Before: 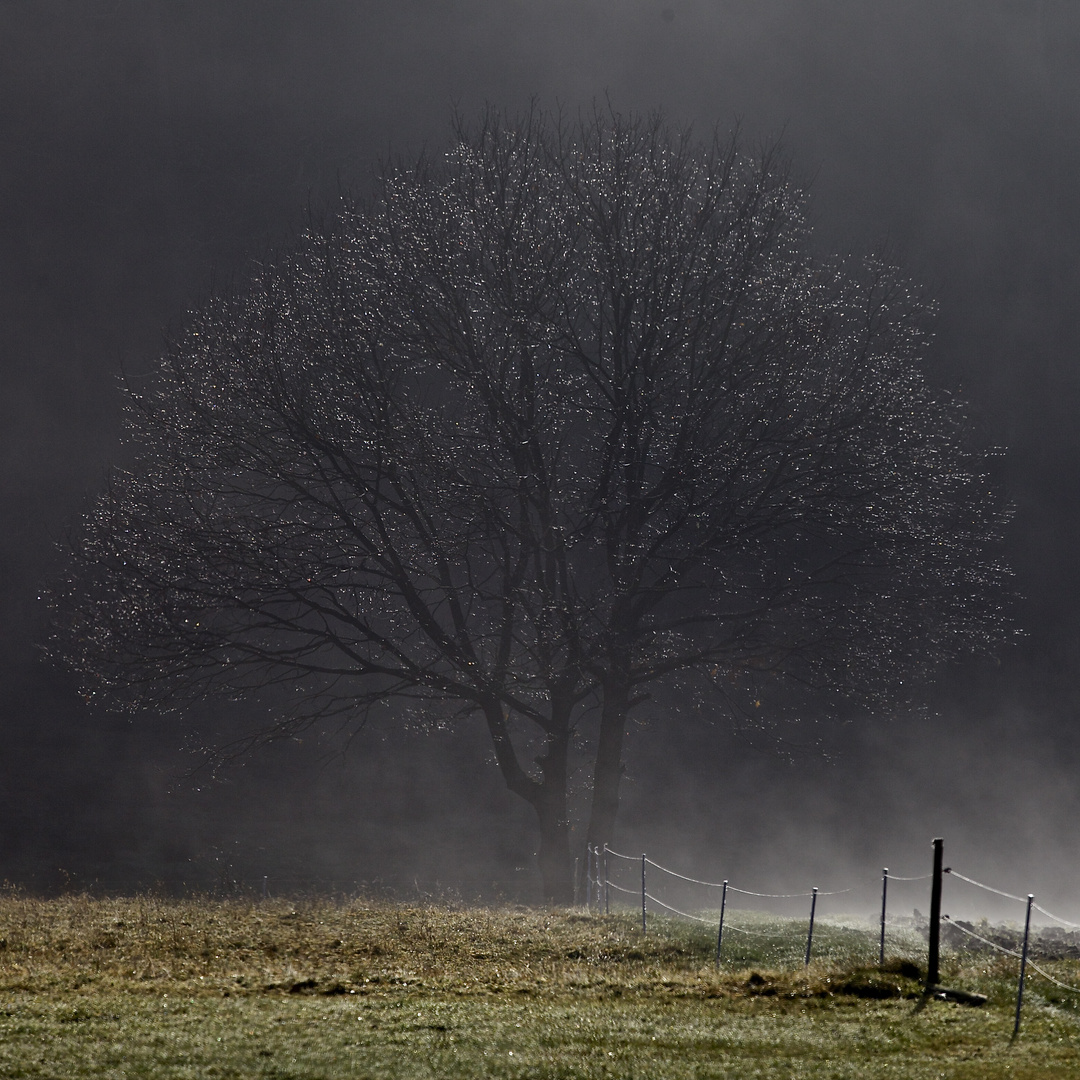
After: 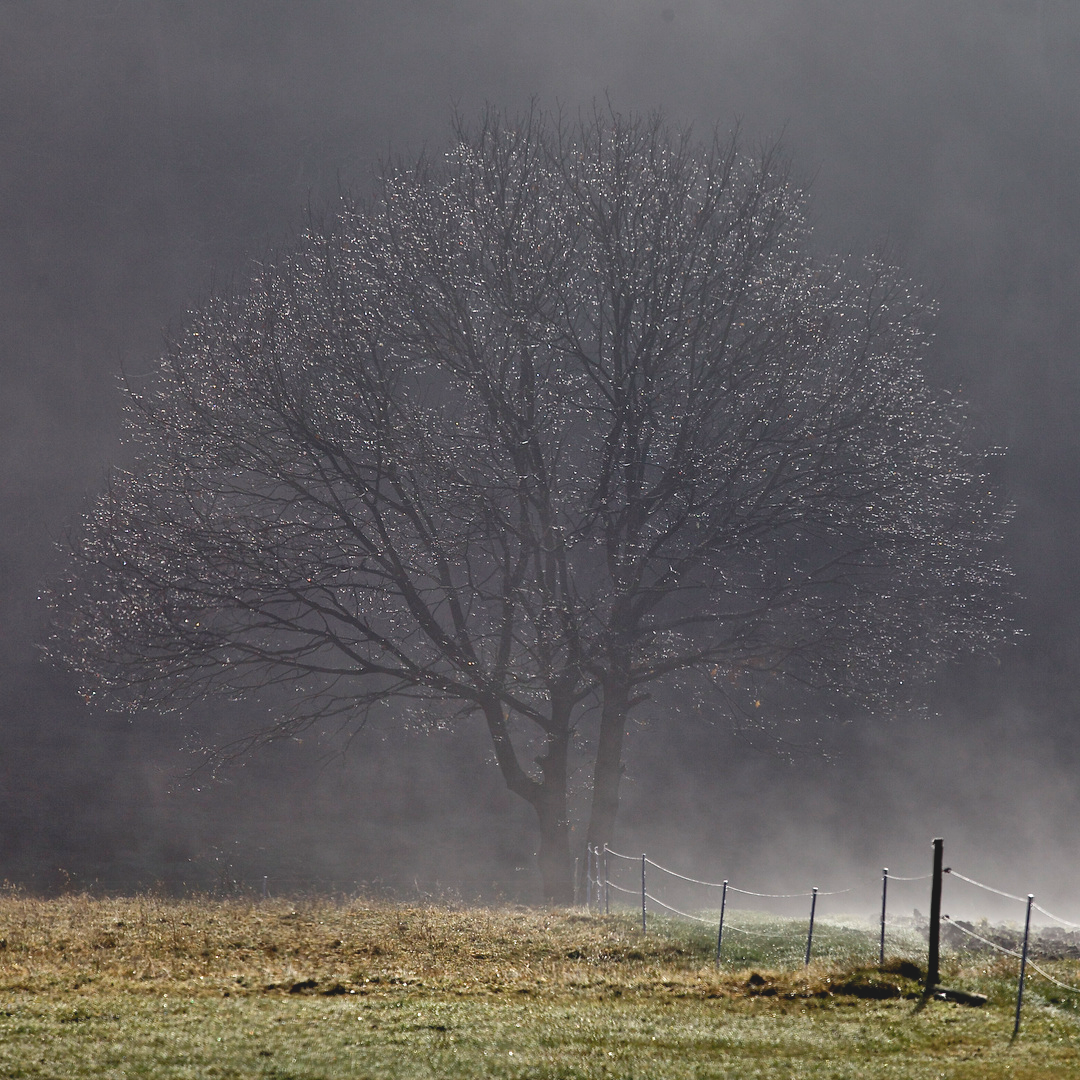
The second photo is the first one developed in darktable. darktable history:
contrast brightness saturation: contrast -0.15, brightness 0.05, saturation -0.12
shadows and highlights: soften with gaussian
exposure: exposure 0.6 EV, compensate highlight preservation false
